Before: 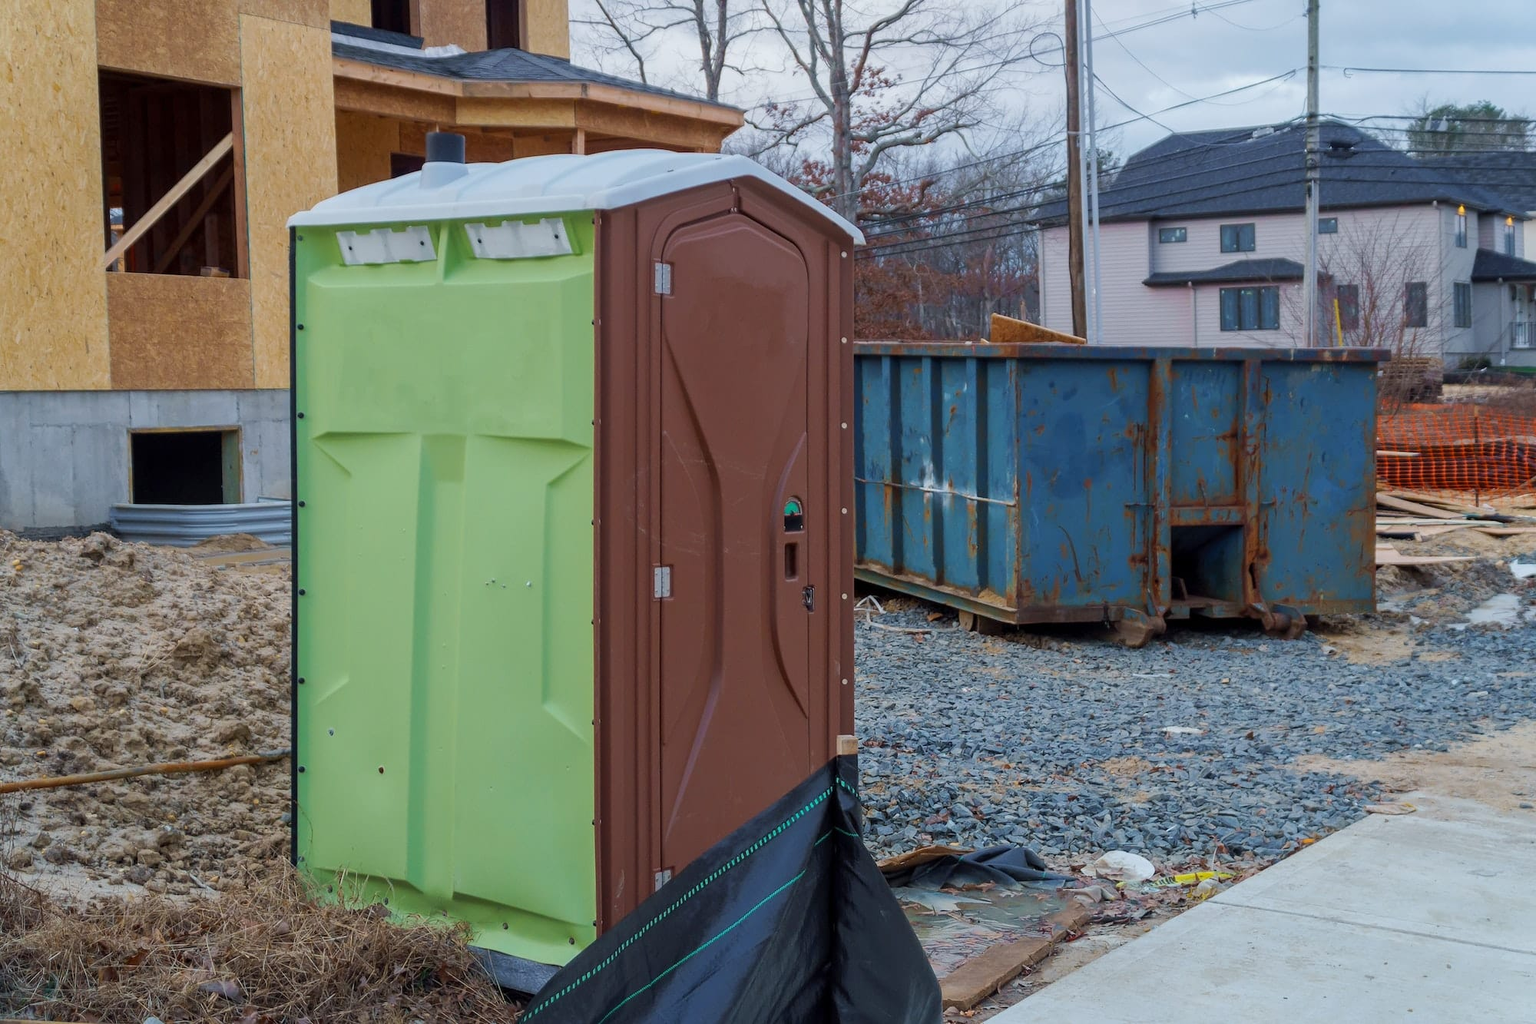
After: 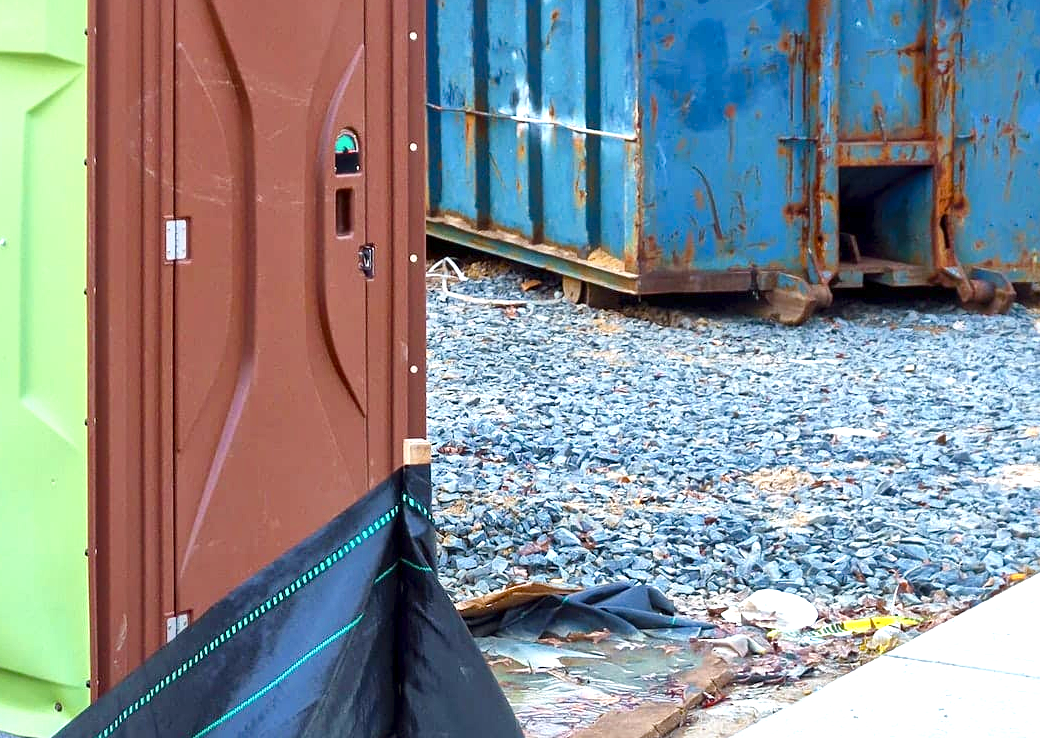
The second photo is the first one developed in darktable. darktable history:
color balance rgb: perceptual saturation grading › global saturation 20%, perceptual saturation grading › highlights -25.732%, perceptual saturation grading › shadows 25.257%, global vibrance 20%
local contrast: mode bilateral grid, contrast 20, coarseness 50, detail 158%, midtone range 0.2
crop: left 34.307%, top 38.934%, right 13.53%, bottom 5.24%
exposure: black level correction -0.002, exposure 1.349 EV, compensate highlight preservation false
sharpen: amount 0.213
